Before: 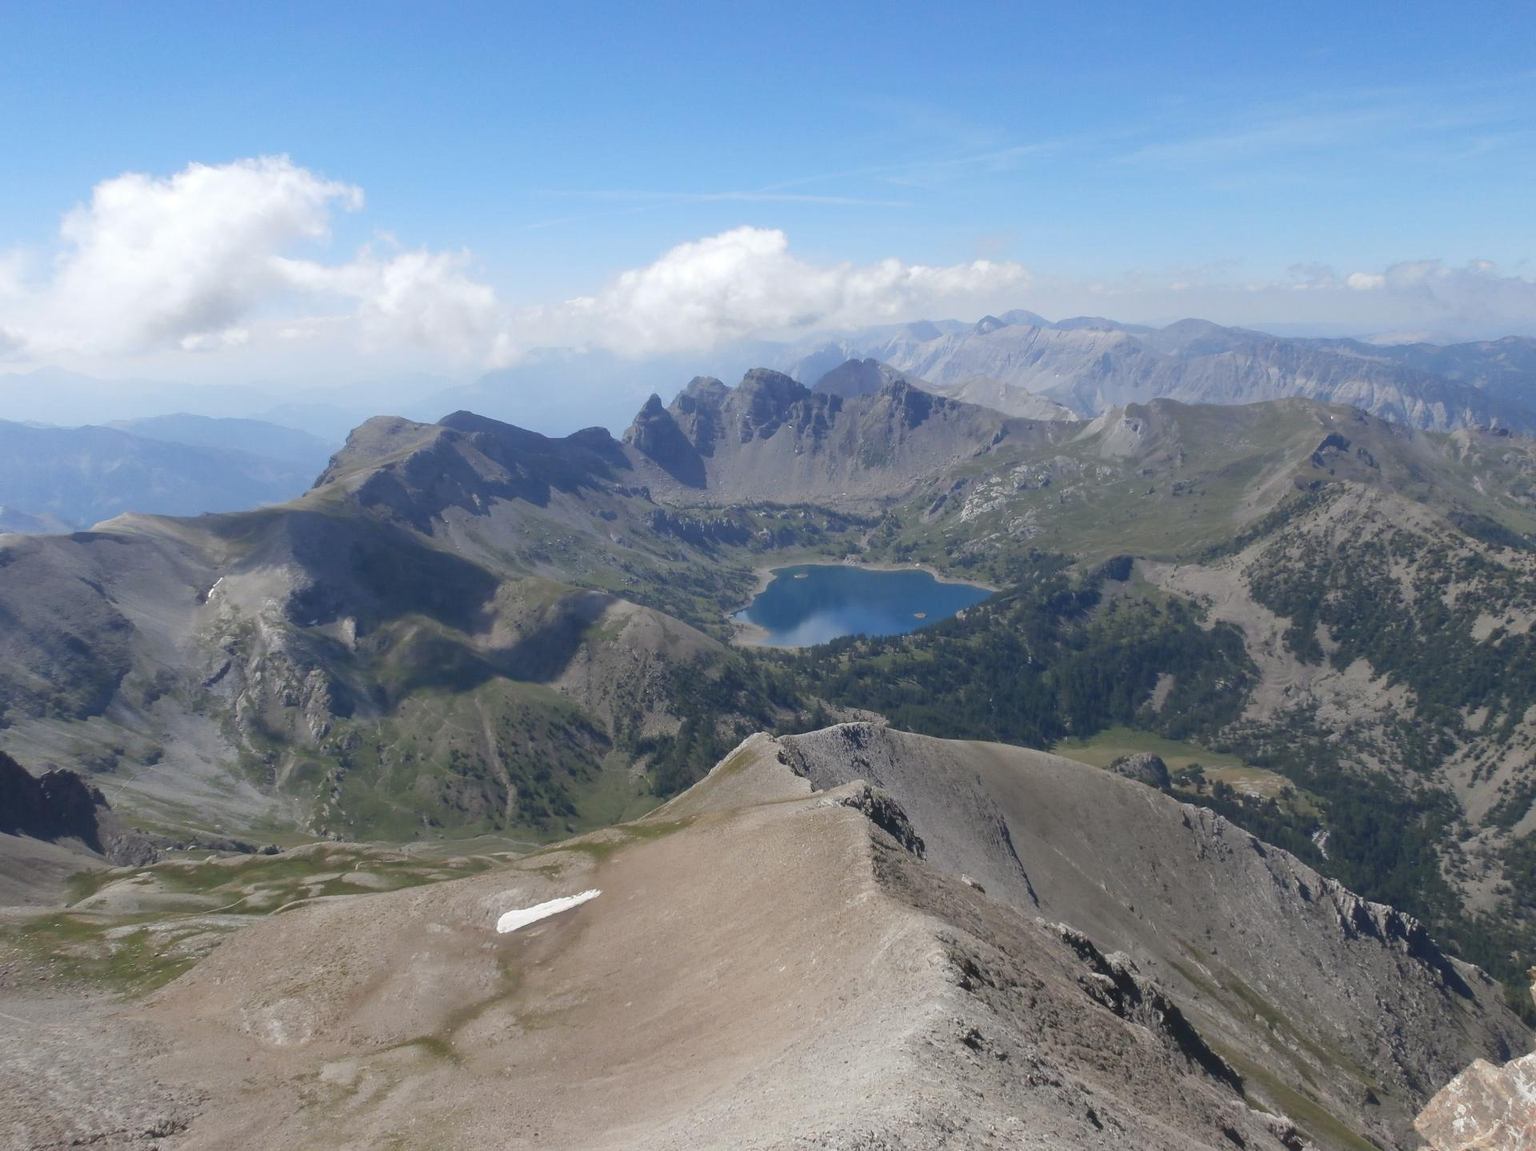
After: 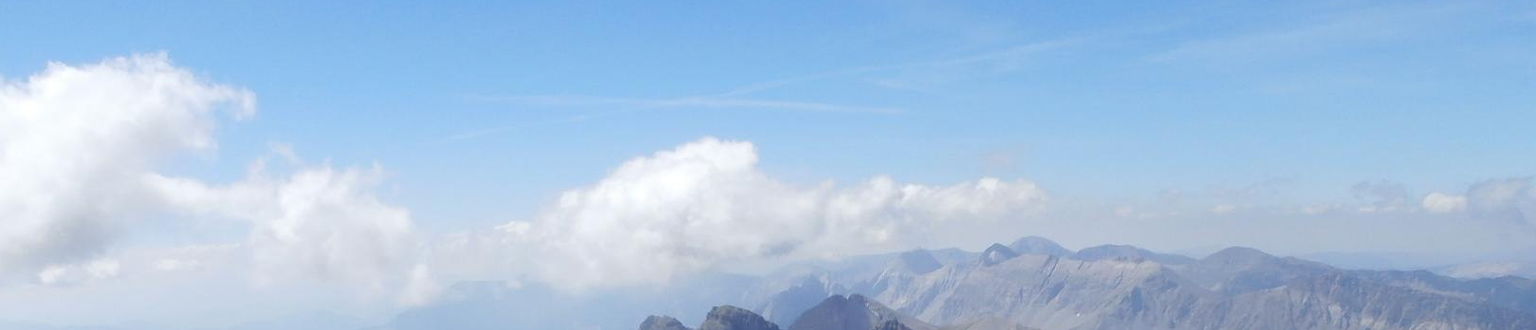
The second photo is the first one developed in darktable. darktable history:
crop and rotate: left 9.657%, top 9.622%, right 5.989%, bottom 66.137%
